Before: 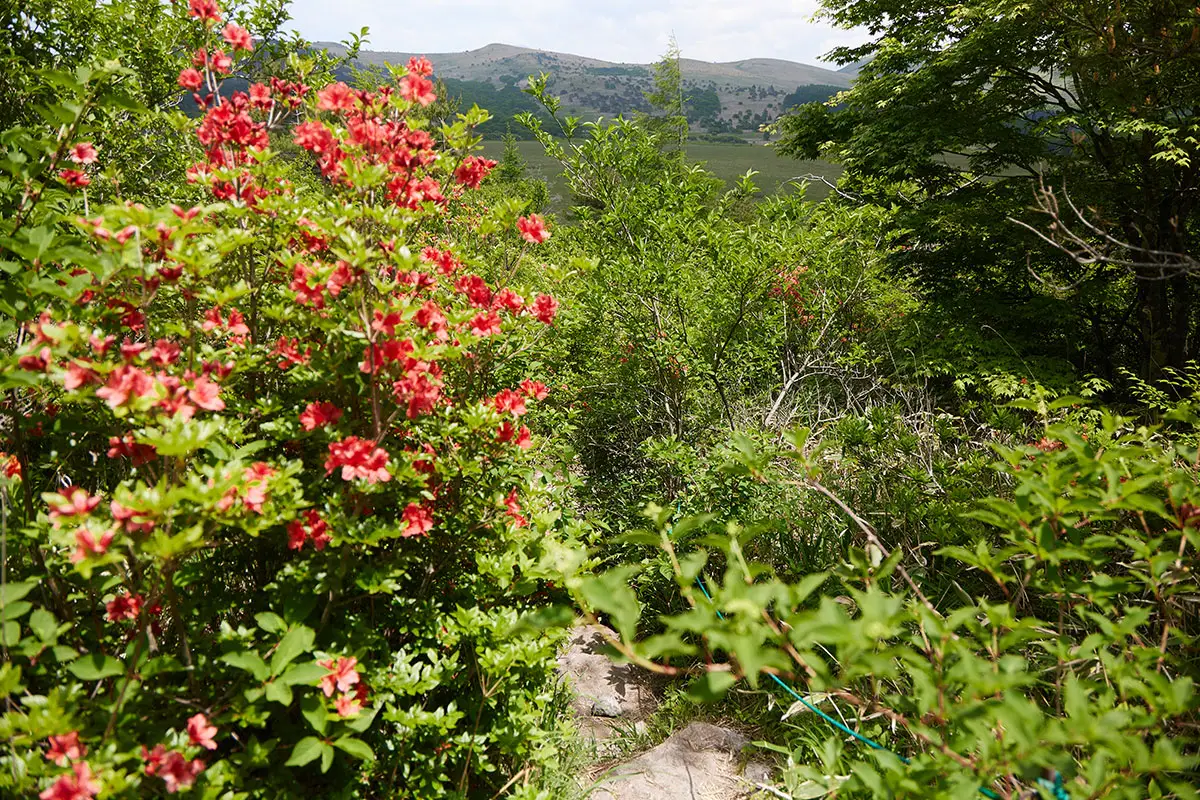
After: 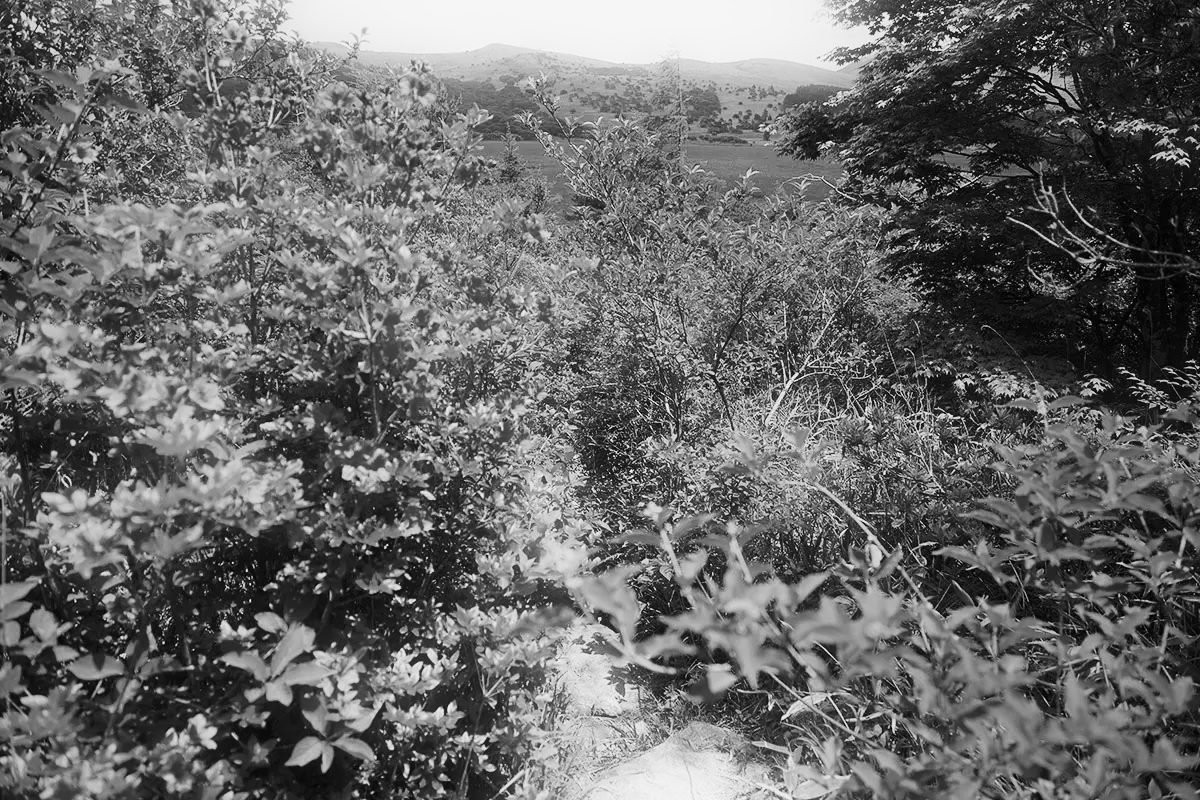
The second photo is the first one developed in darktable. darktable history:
rgb curve: curves: ch0 [(0, 0) (0.284, 0.292) (0.505, 0.644) (1, 1)], compensate middle gray true
monochrome: a 0, b 0, size 0.5, highlights 0.57
bloom: size 5%, threshold 95%, strength 15%
vignetting: fall-off start 18.21%, fall-off radius 137.95%, brightness -0.207, center (-0.078, 0.066), width/height ratio 0.62, shape 0.59
